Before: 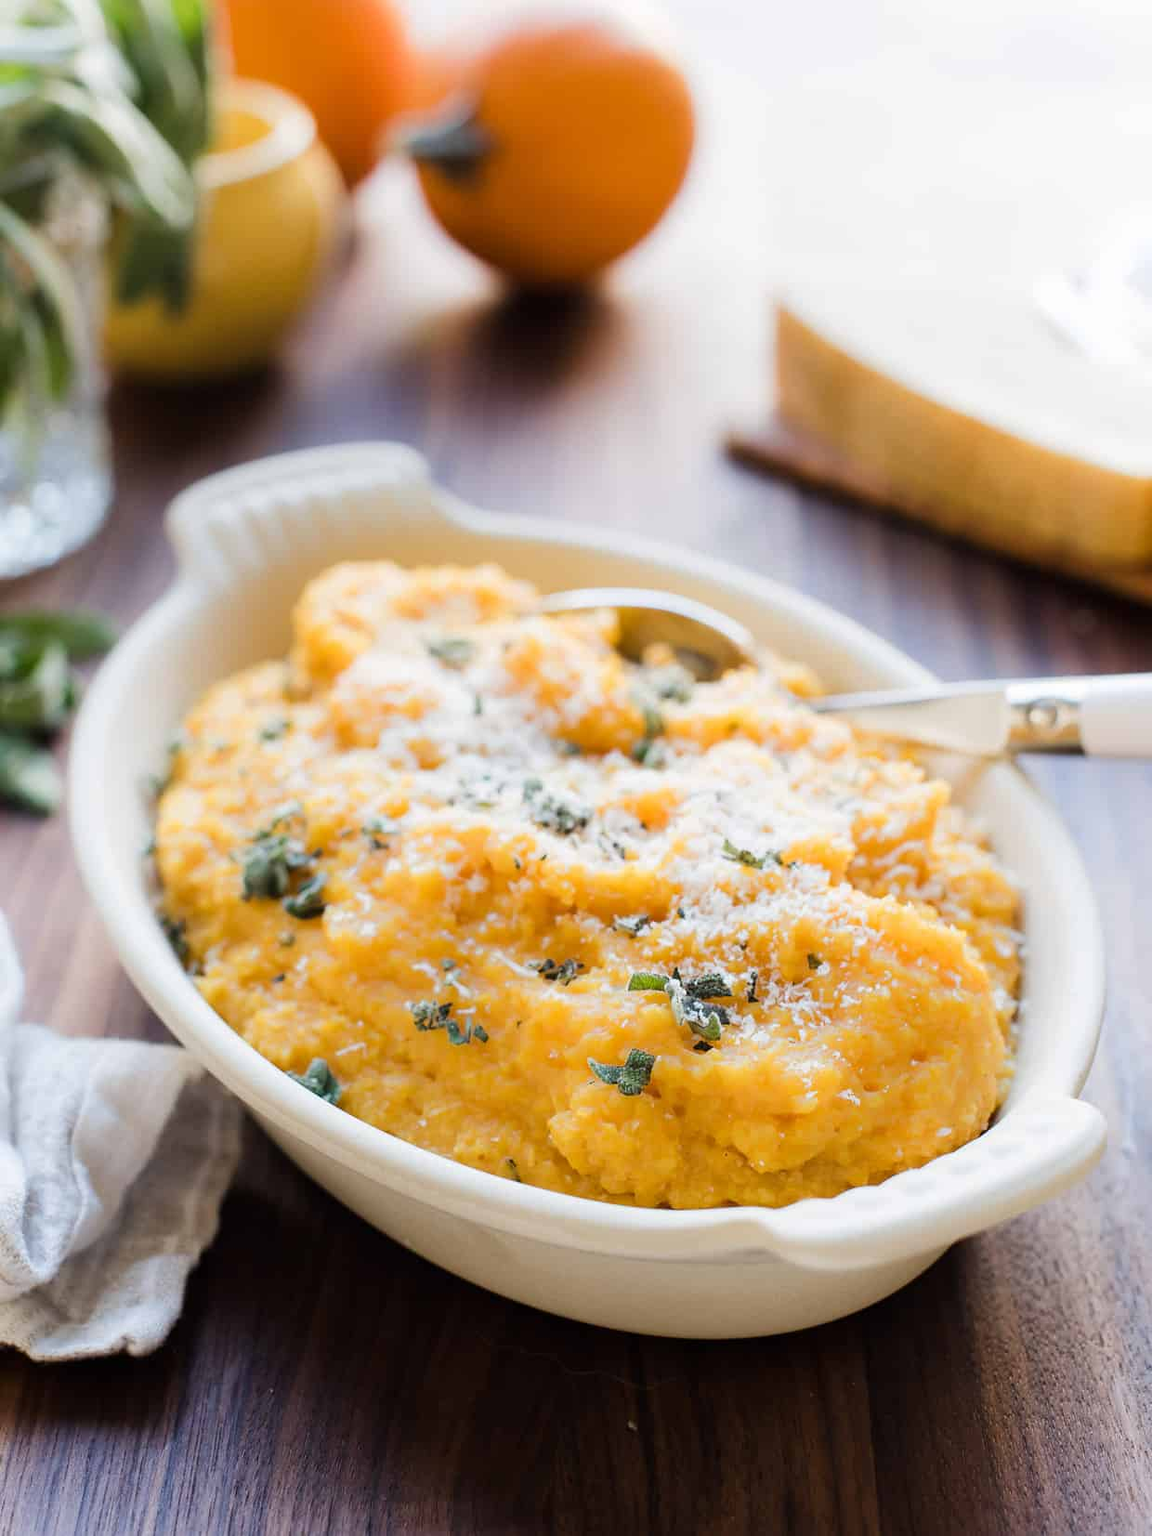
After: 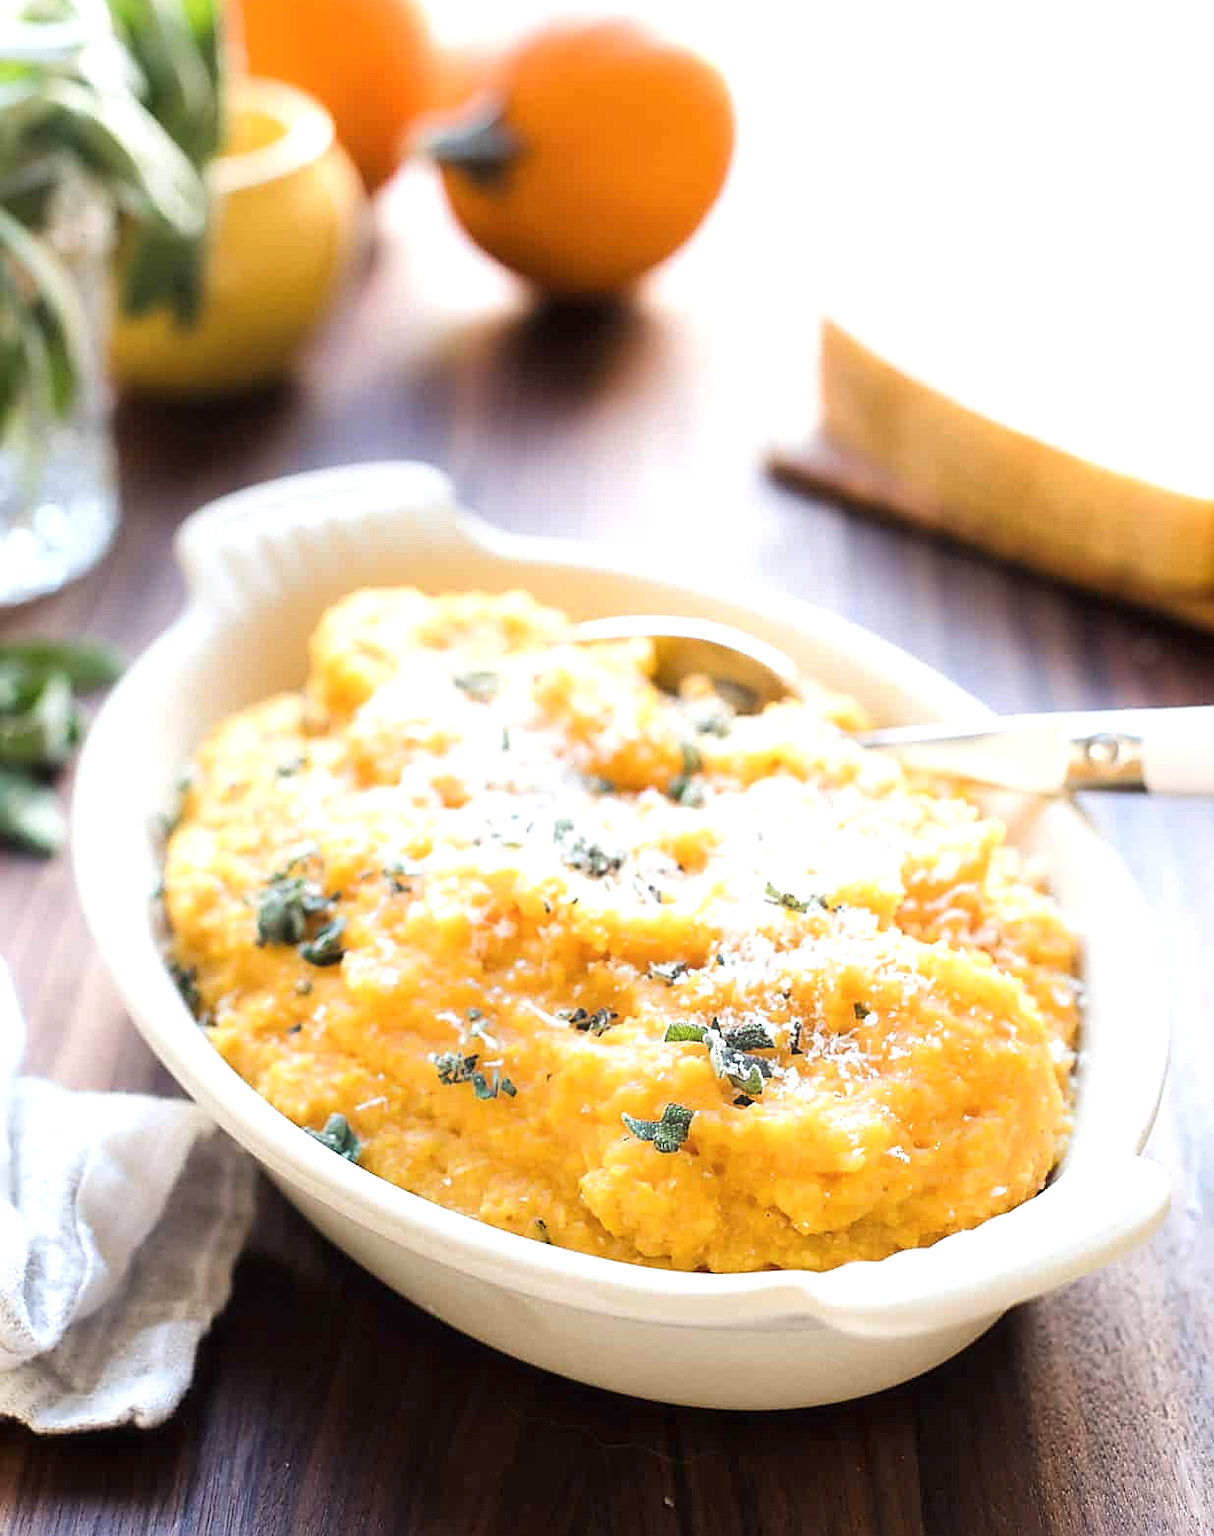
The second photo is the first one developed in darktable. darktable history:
crop: top 0.394%, right 0.263%, bottom 5.026%
tone equalizer: edges refinement/feathering 500, mask exposure compensation -1.57 EV, preserve details no
exposure: exposure 0.562 EV, compensate highlight preservation false
haze removal: strength -0.089, distance 0.355, compatibility mode true, adaptive false
sharpen: on, module defaults
